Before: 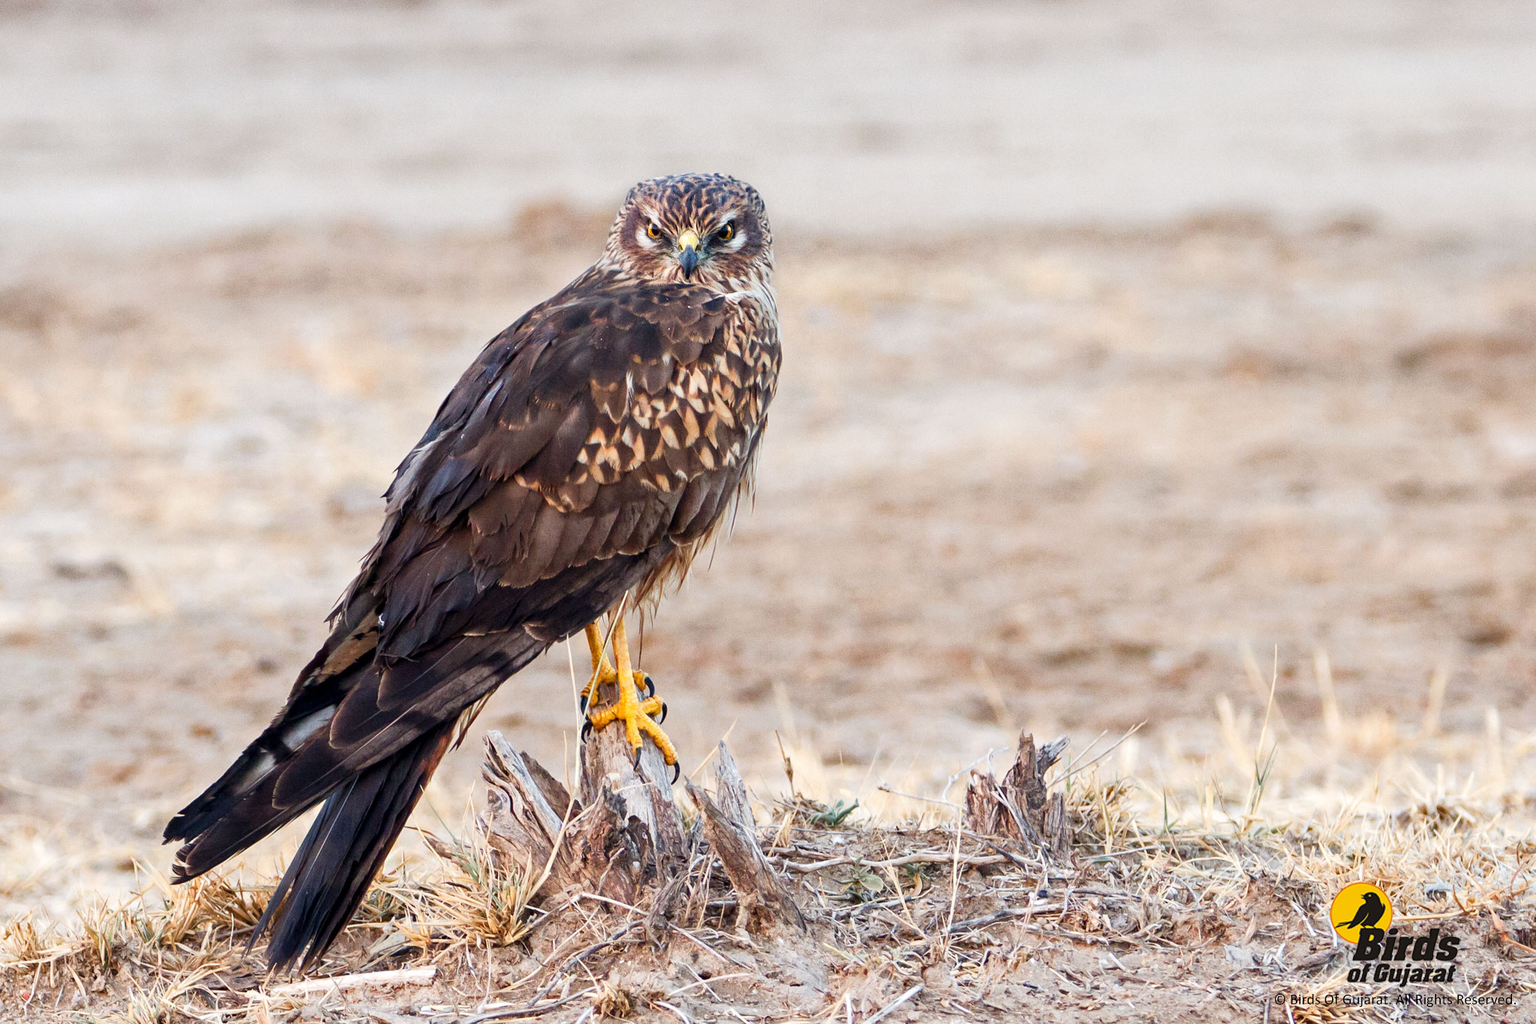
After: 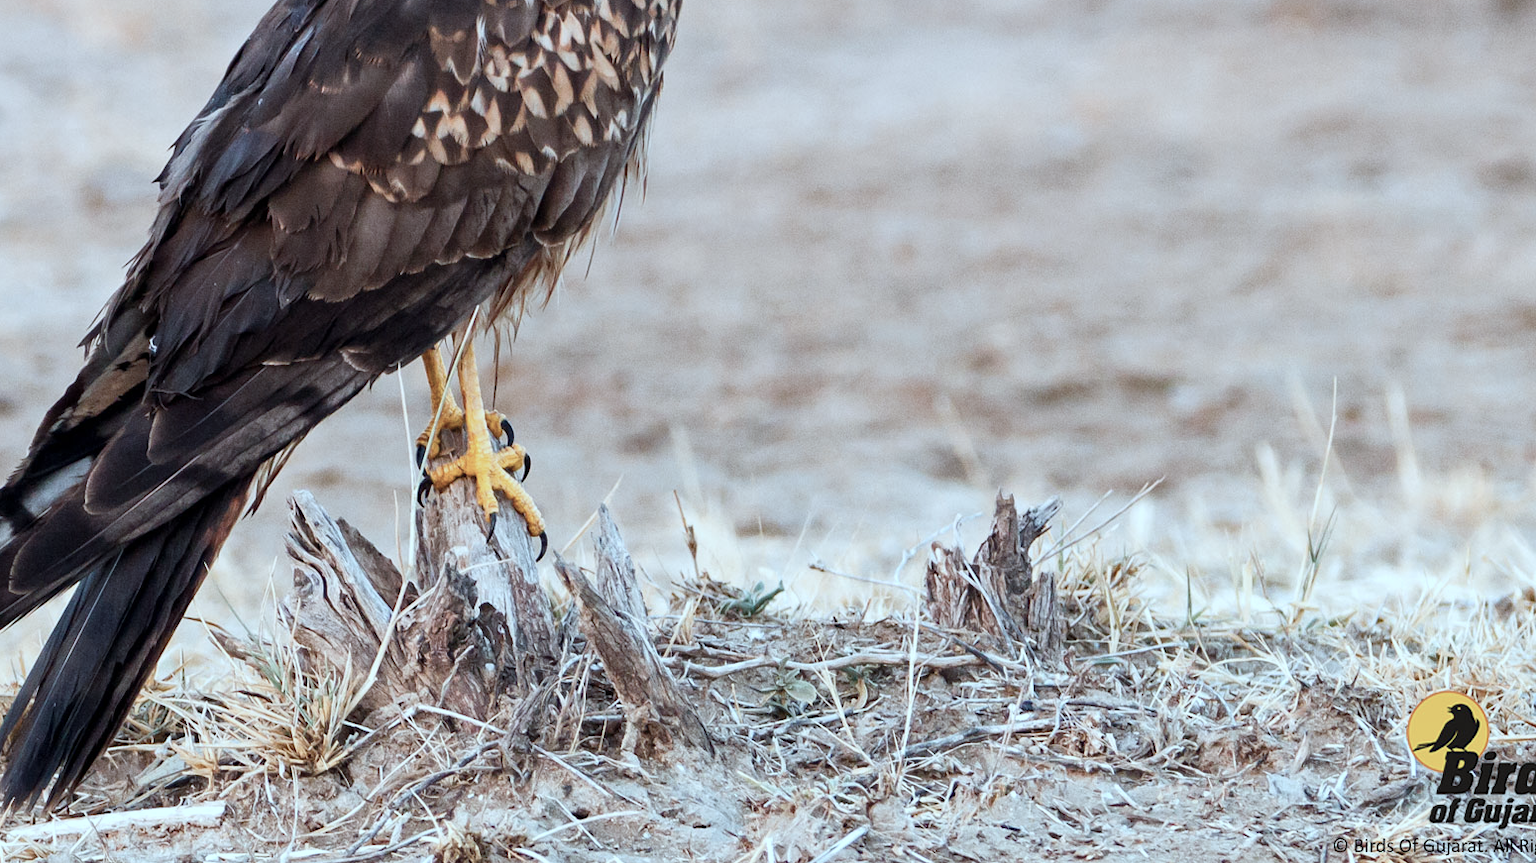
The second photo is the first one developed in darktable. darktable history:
color correction: highlights a* -12.64, highlights b* -18.1, saturation 0.7
graduated density: density 0.38 EV, hardness 21%, rotation -6.11°, saturation 32%
crop and rotate: left 17.299%, top 35.115%, right 7.015%, bottom 1.024%
